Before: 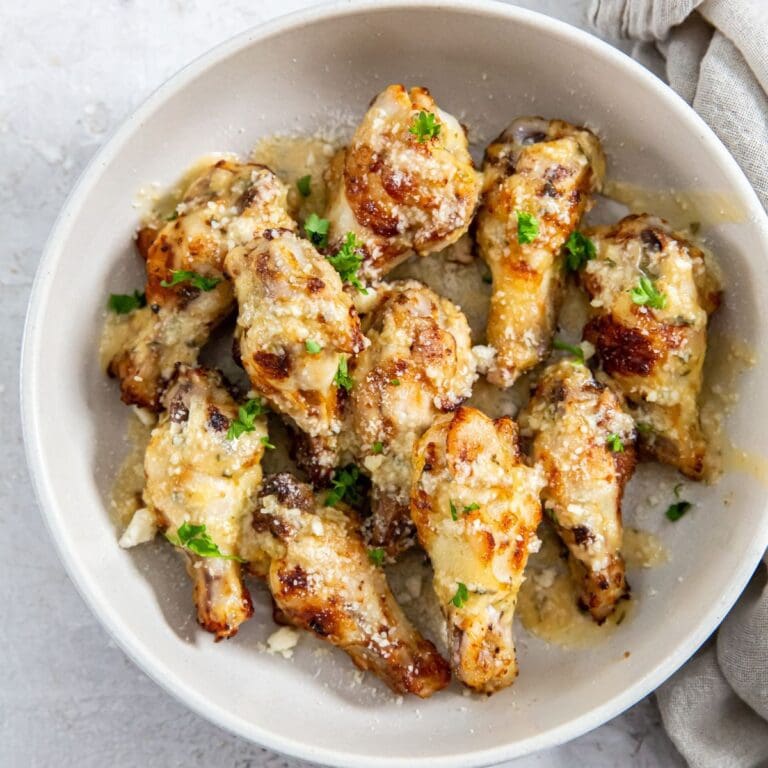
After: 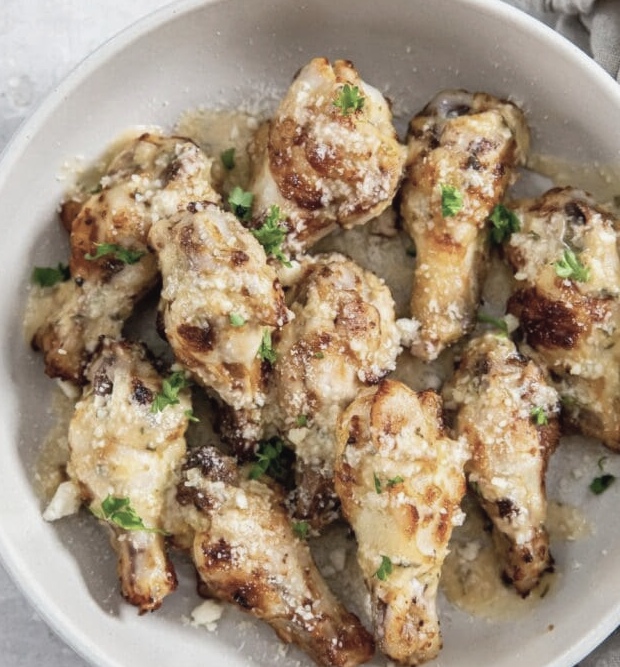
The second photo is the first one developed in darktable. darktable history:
shadows and highlights: shadows 51.91, highlights -28.25, soften with gaussian
crop: left 9.976%, top 3.532%, right 9.257%, bottom 9.499%
contrast brightness saturation: contrast -0.058, saturation -0.412
